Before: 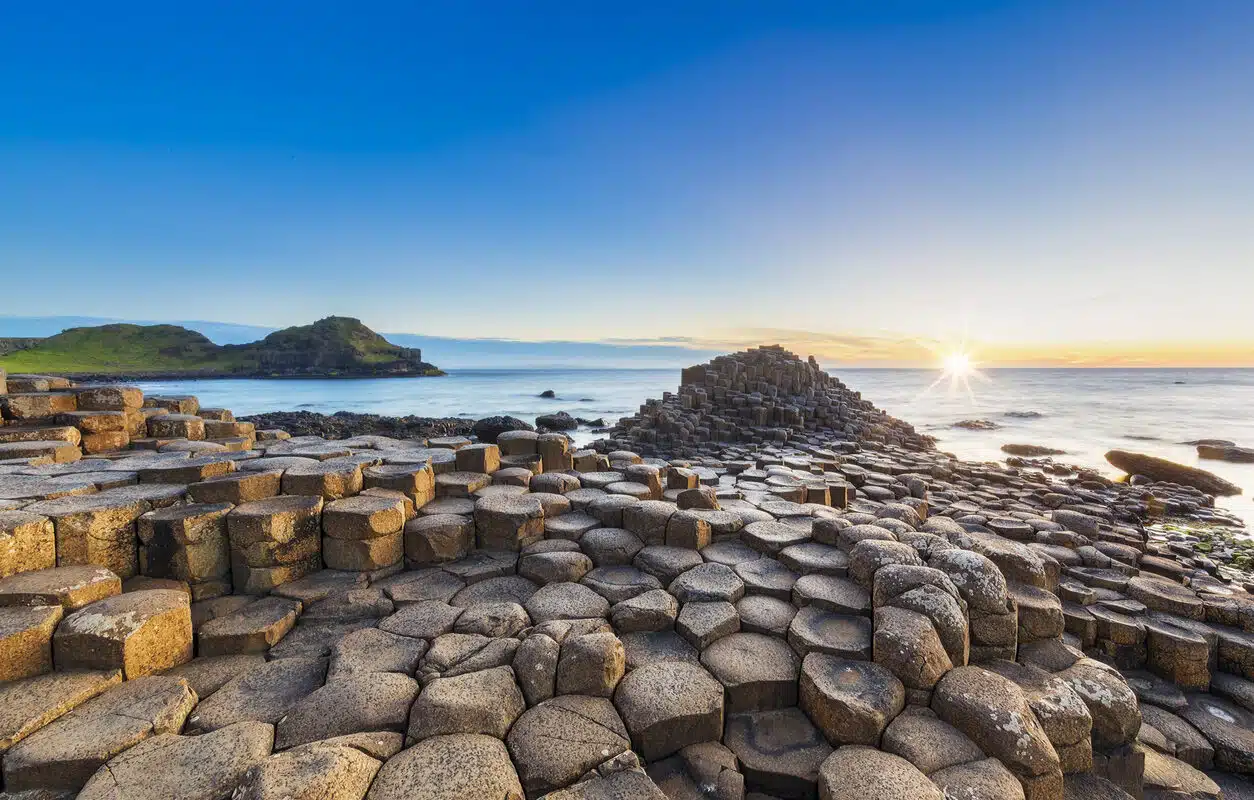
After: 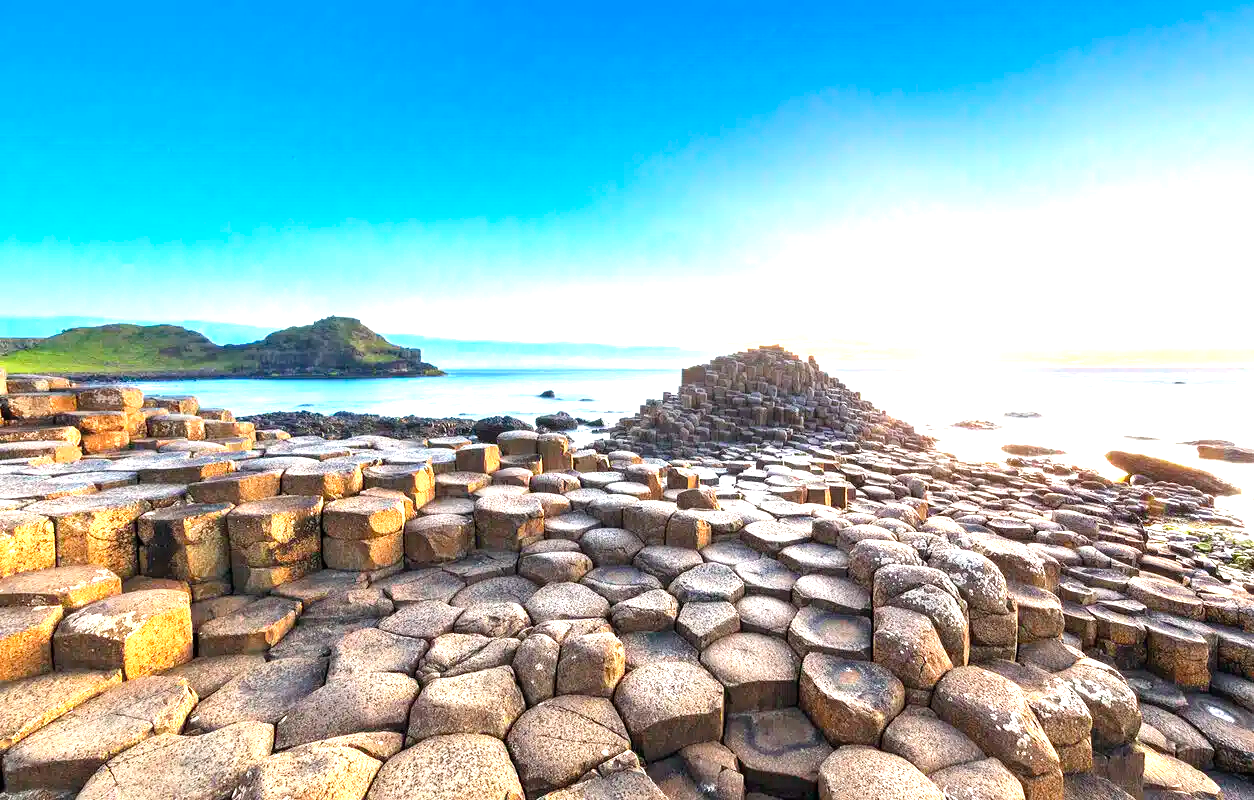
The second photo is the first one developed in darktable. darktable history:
levels: levels [0, 0.476, 0.951]
exposure: black level correction 0, exposure 1.2 EV, compensate exposure bias true, compensate highlight preservation false
